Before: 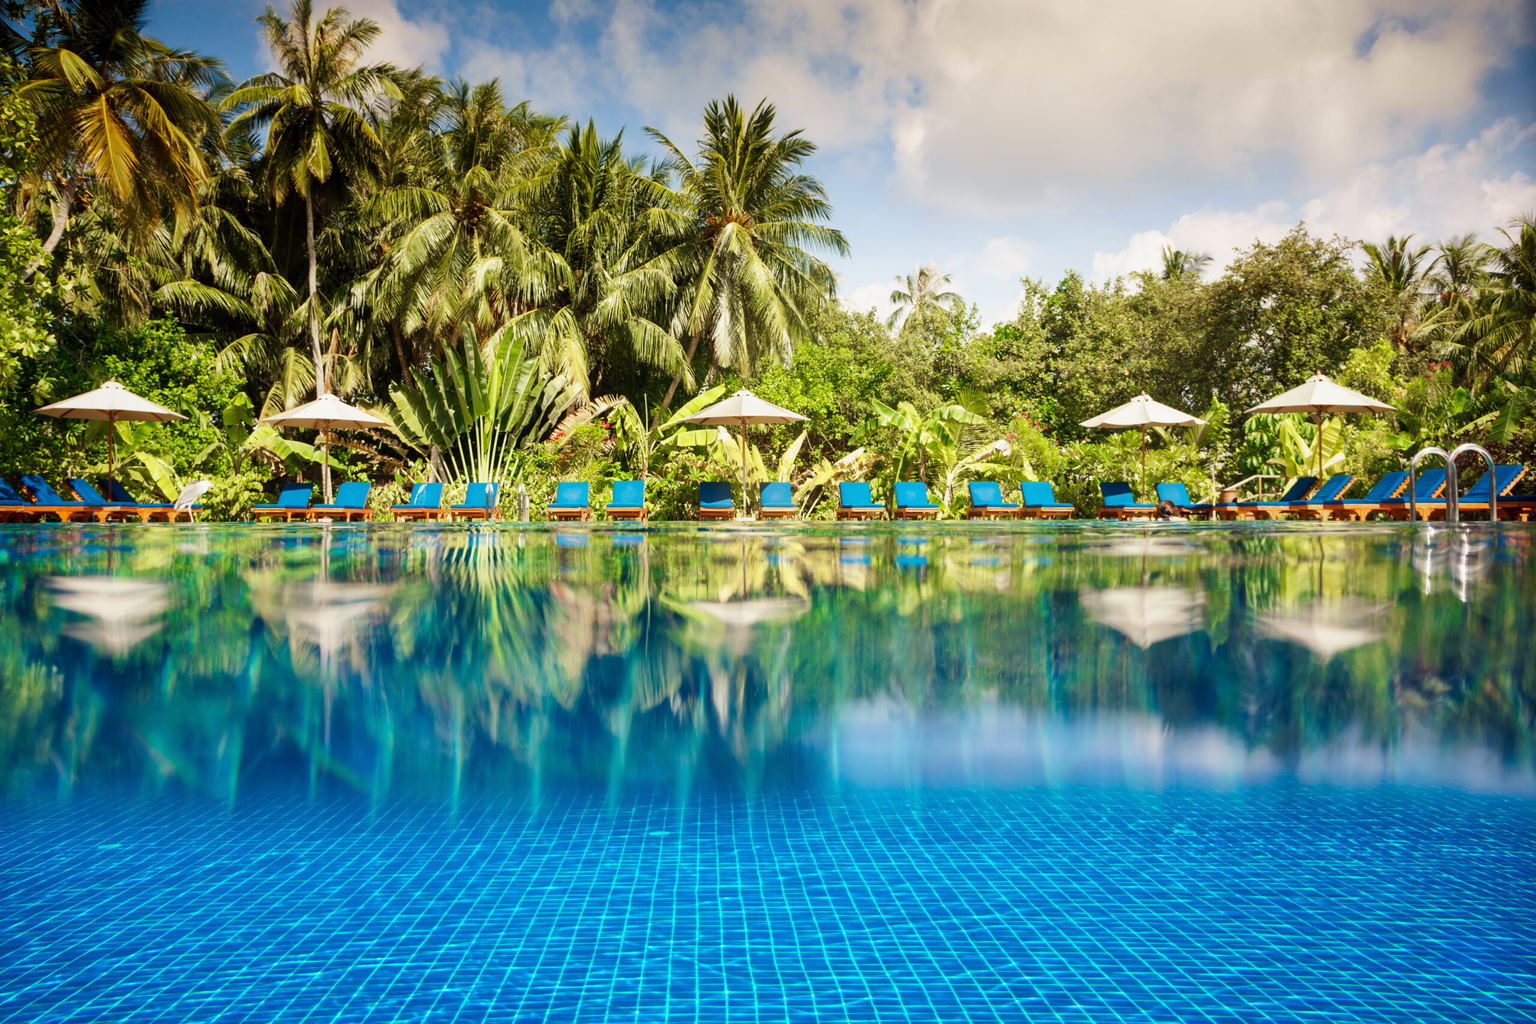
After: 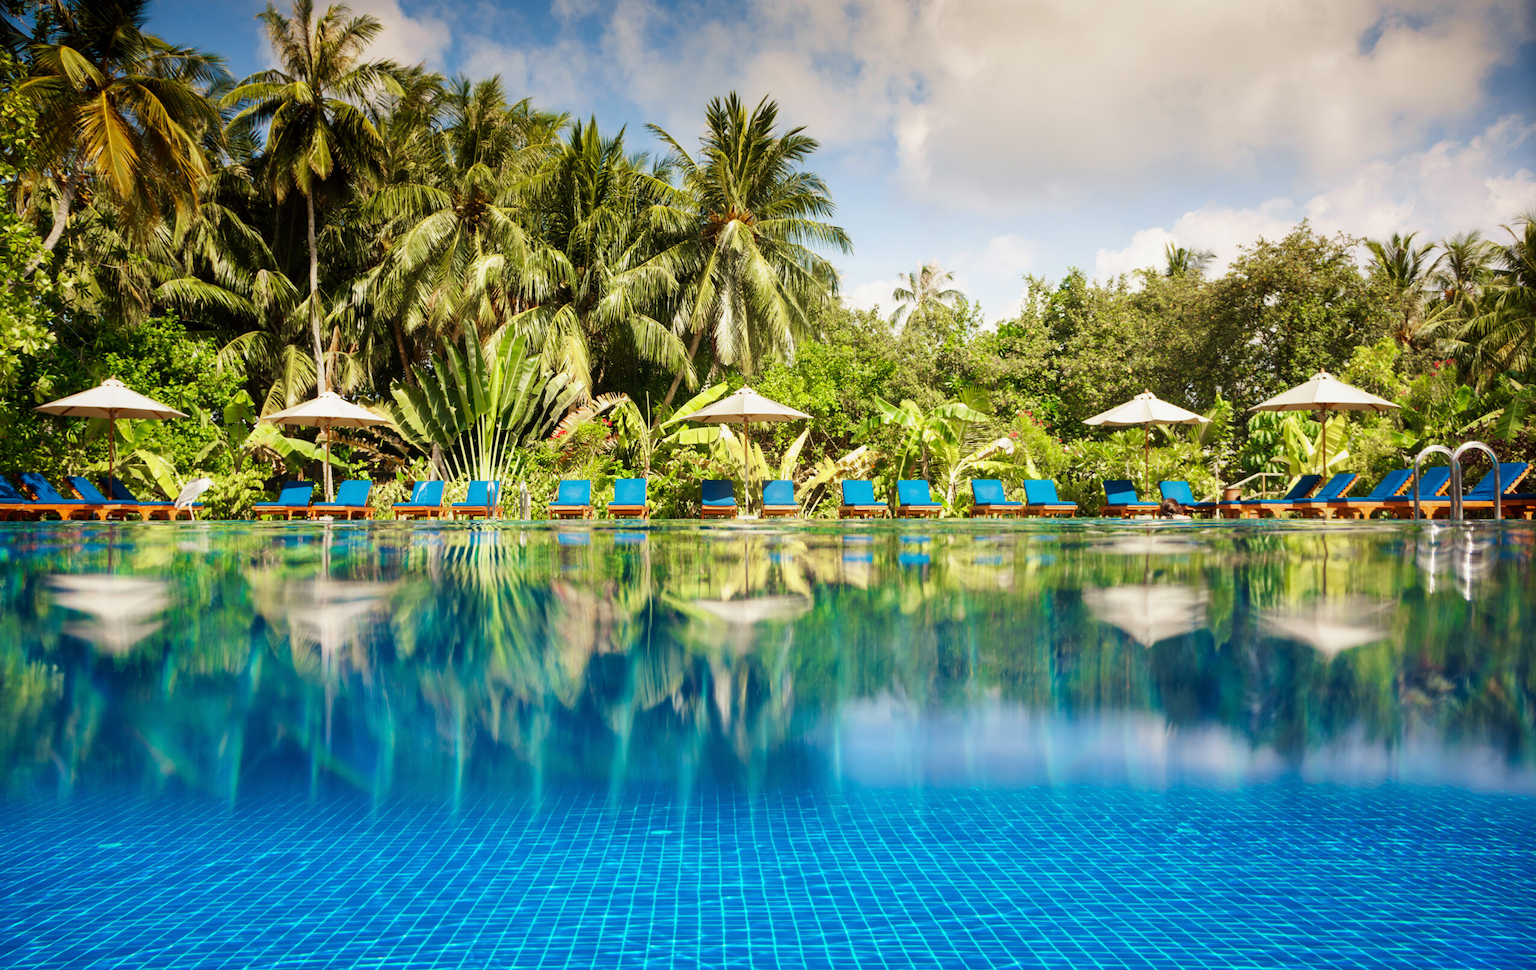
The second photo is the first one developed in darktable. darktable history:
crop: top 0.392%, right 0.26%, bottom 5.071%
